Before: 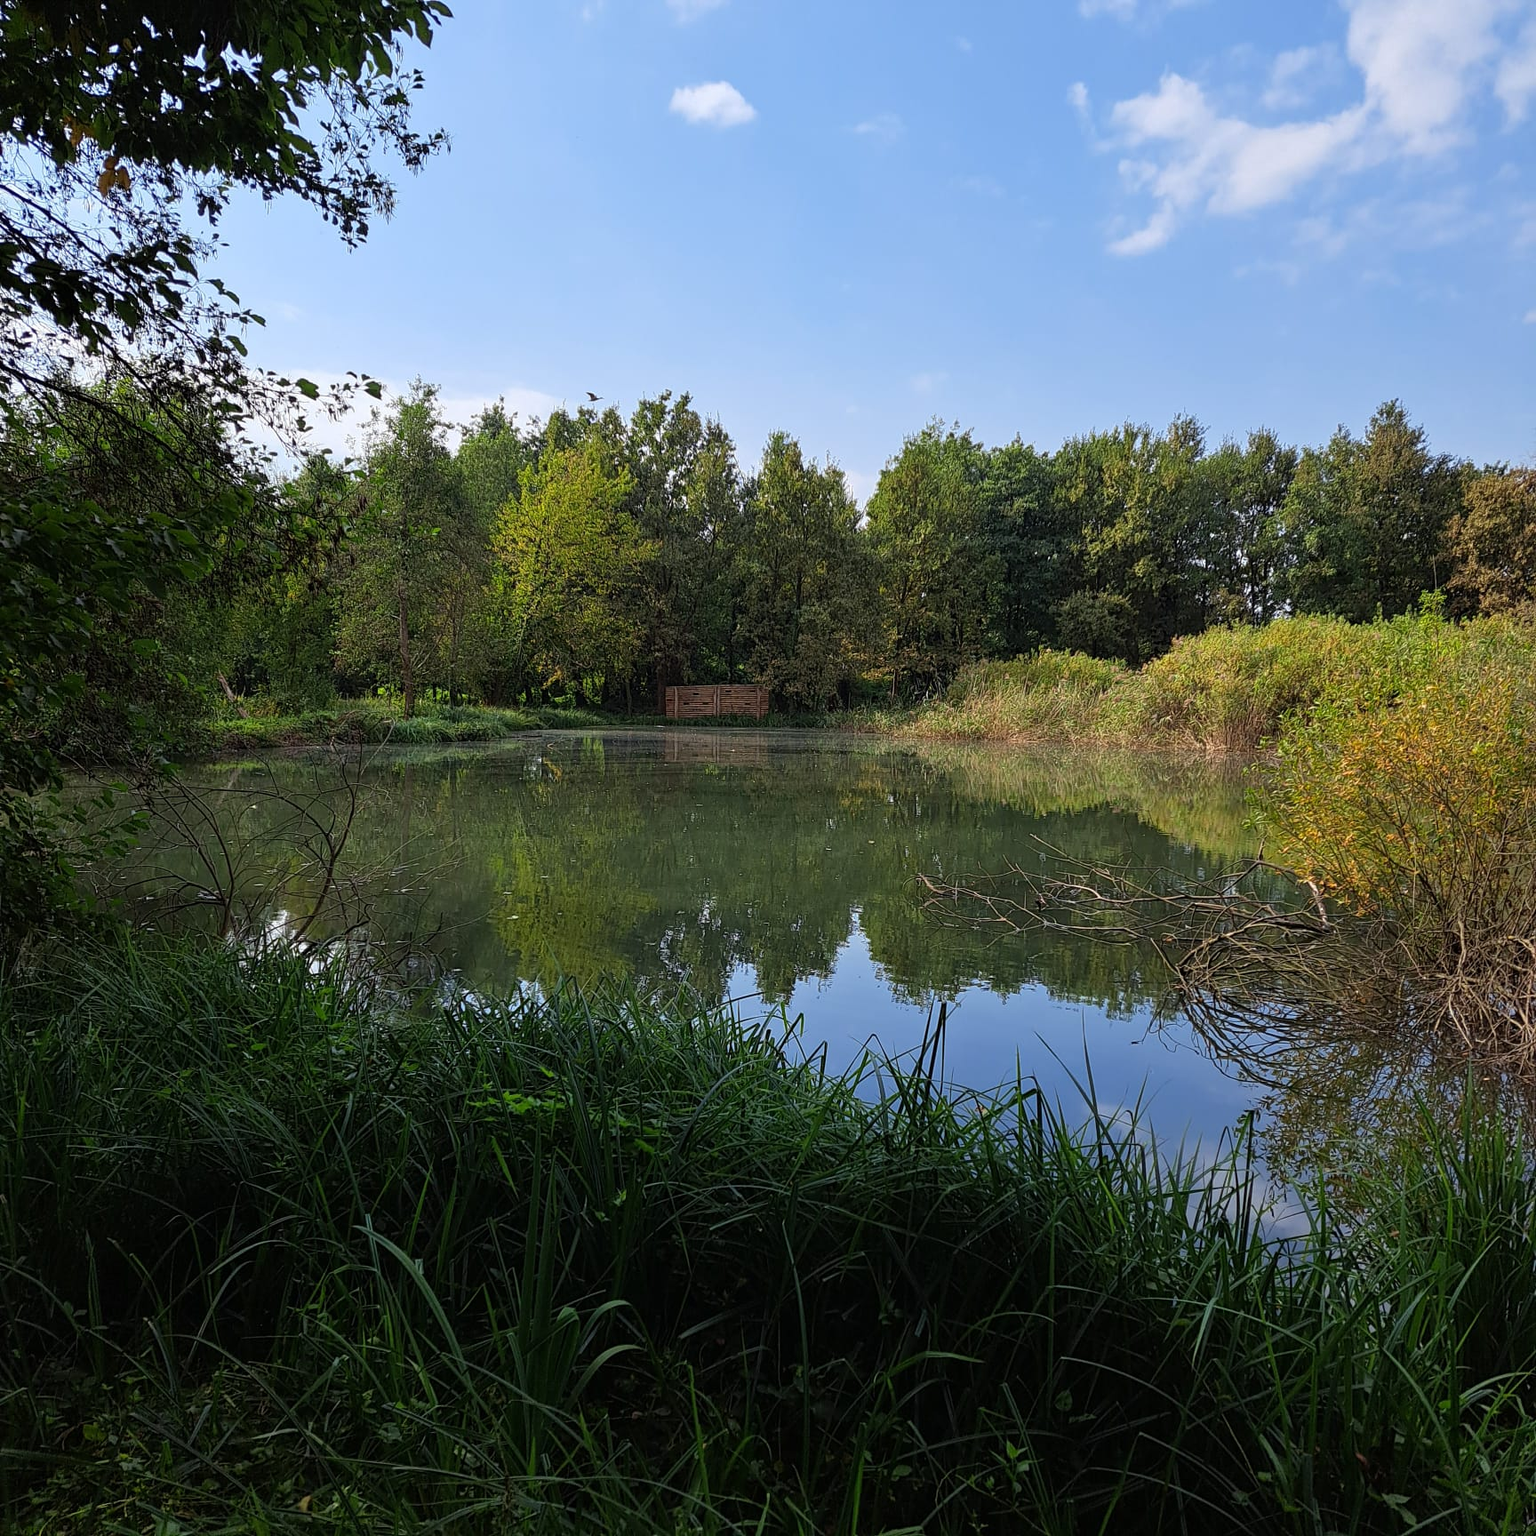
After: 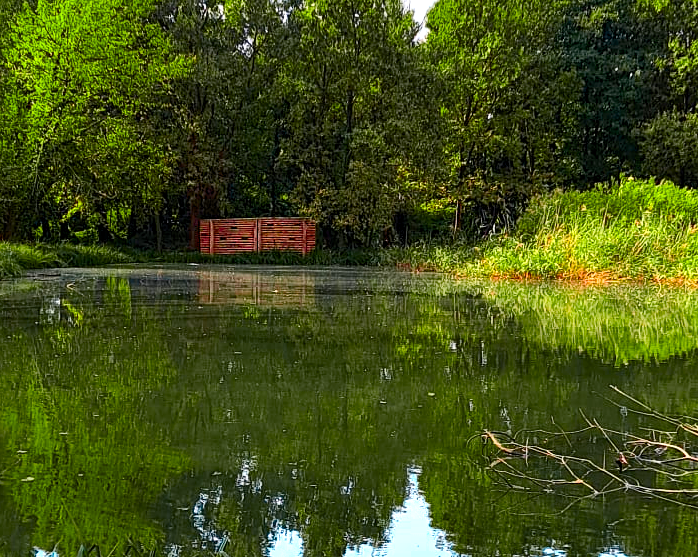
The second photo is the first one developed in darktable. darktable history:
color zones: curves: ch0 [(0, 0.533) (0.126, 0.533) (0.234, 0.533) (0.368, 0.357) (0.5, 0.5) (0.625, 0.5) (0.74, 0.637) (0.875, 0.5)]; ch1 [(0.004, 0.708) (0.129, 0.662) (0.25, 0.5) (0.375, 0.331) (0.496, 0.396) (0.625, 0.649) (0.739, 0.26) (0.875, 0.5) (1, 0.478)]; ch2 [(0, 0.409) (0.132, 0.403) (0.236, 0.558) (0.379, 0.448) (0.5, 0.5) (0.625, 0.5) (0.691, 0.39) (0.875, 0.5)]
color balance rgb: highlights gain › chroma 0.176%, highlights gain › hue 331.32°, linear chroma grading › global chroma 8.952%, perceptual saturation grading › global saturation 35.81%, perceptual saturation grading › shadows 35.768%
crop: left 31.82%, top 32.055%, right 27.764%, bottom 35.658%
exposure: black level correction 0.003, exposure 0.387 EV, compensate highlight preservation false
contrast brightness saturation: contrast 0.233, brightness 0.112, saturation 0.289
